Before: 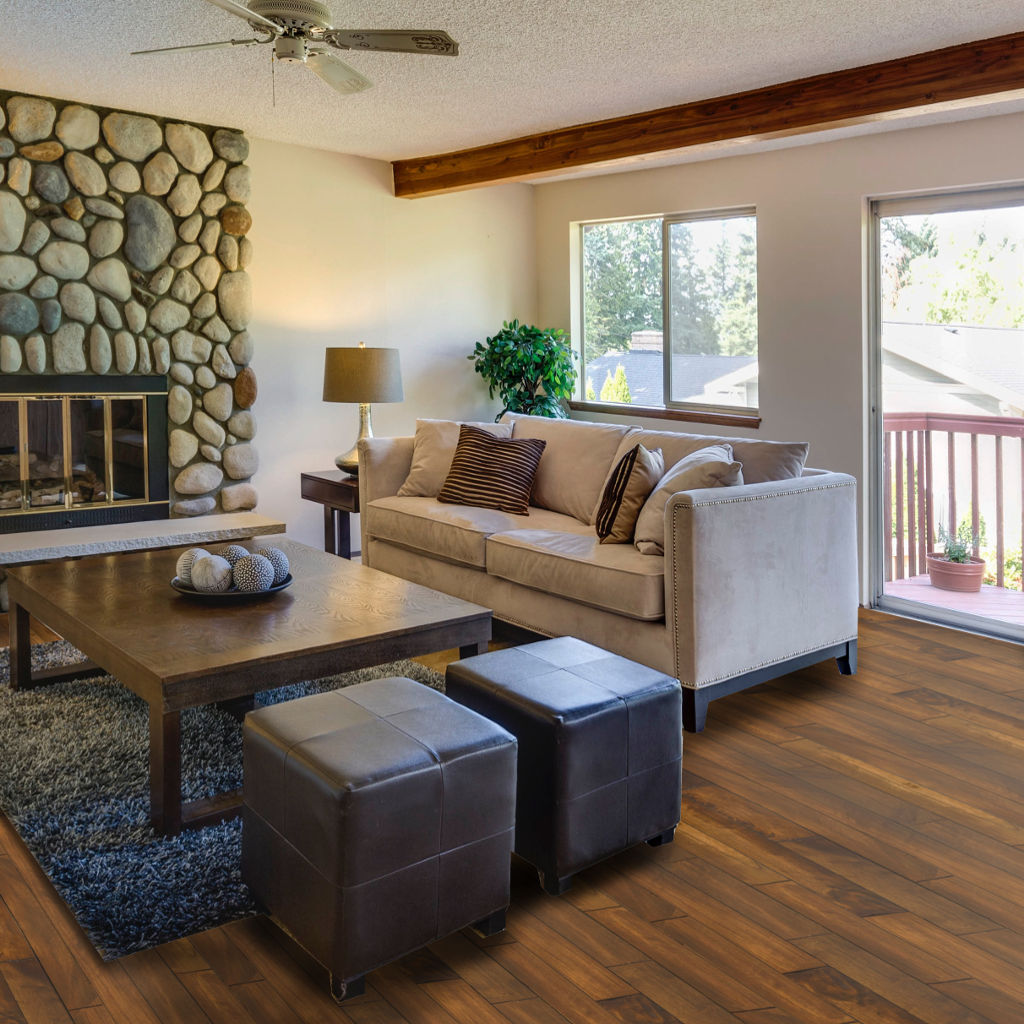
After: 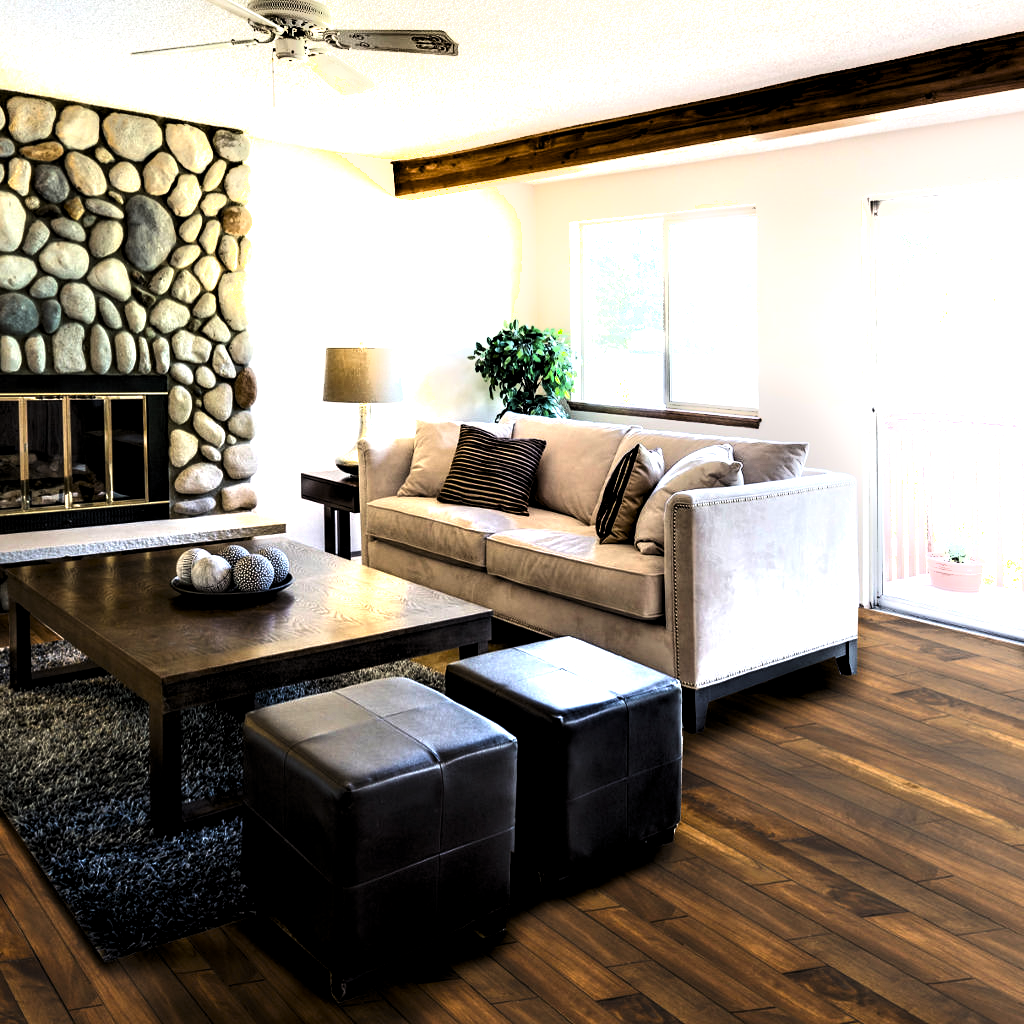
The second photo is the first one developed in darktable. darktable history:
shadows and highlights: shadows -24.28, highlights 49.77, soften with gaussian
levels: mode automatic, black 8.58%, gray 59.42%, levels [0, 0.445, 1]
exposure: black level correction 0.009, exposure 1.425 EV, compensate highlight preservation false
